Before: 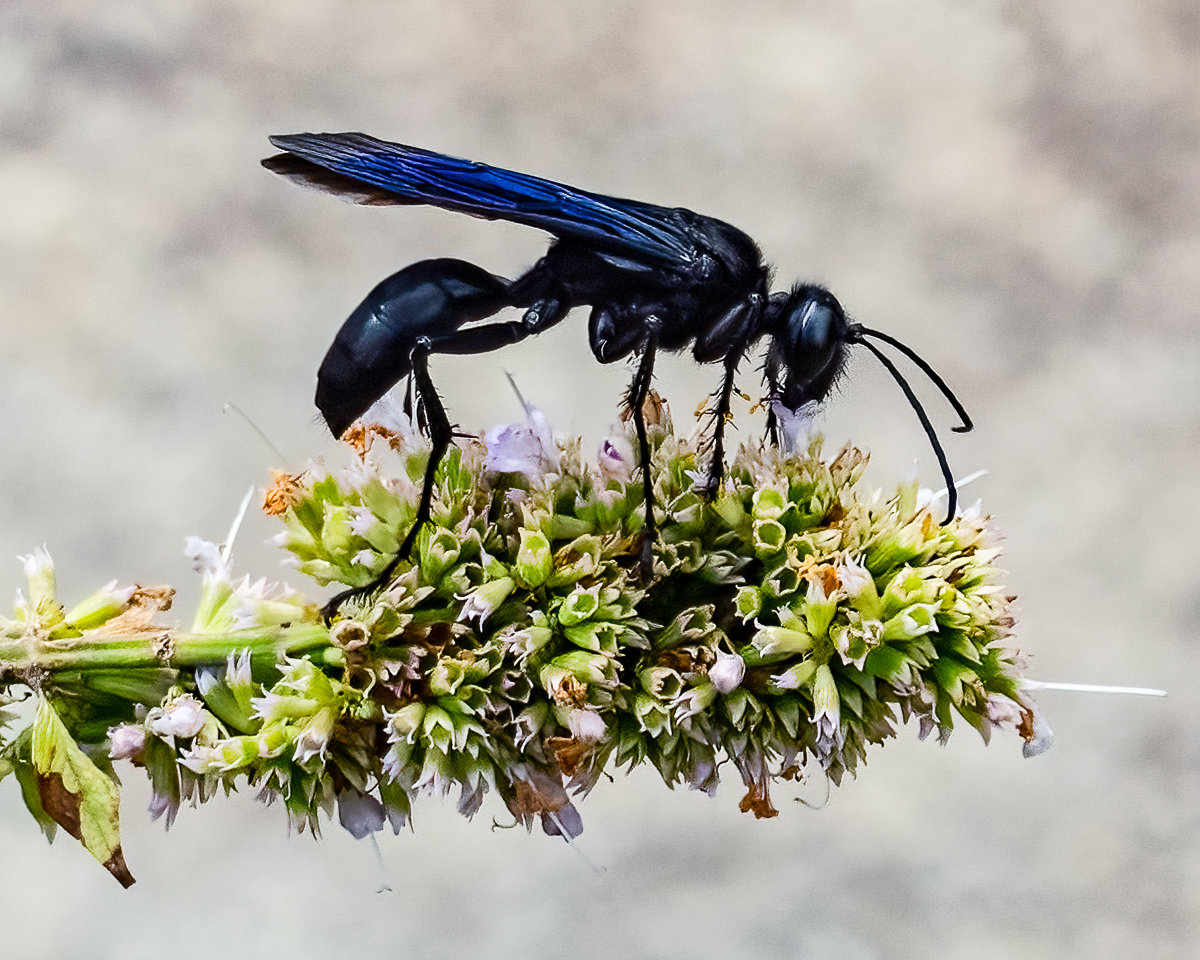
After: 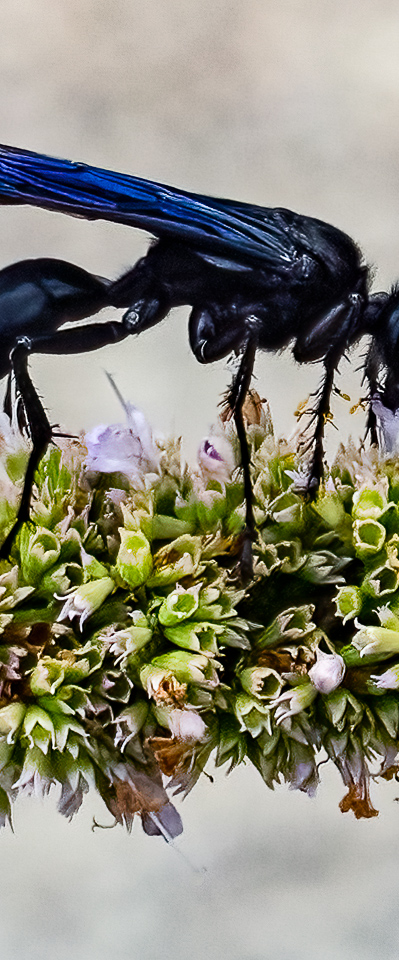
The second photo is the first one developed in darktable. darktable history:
vignetting: fall-off start 100%, brightness 0.3, saturation 0
crop: left 33.36%, right 33.36%
